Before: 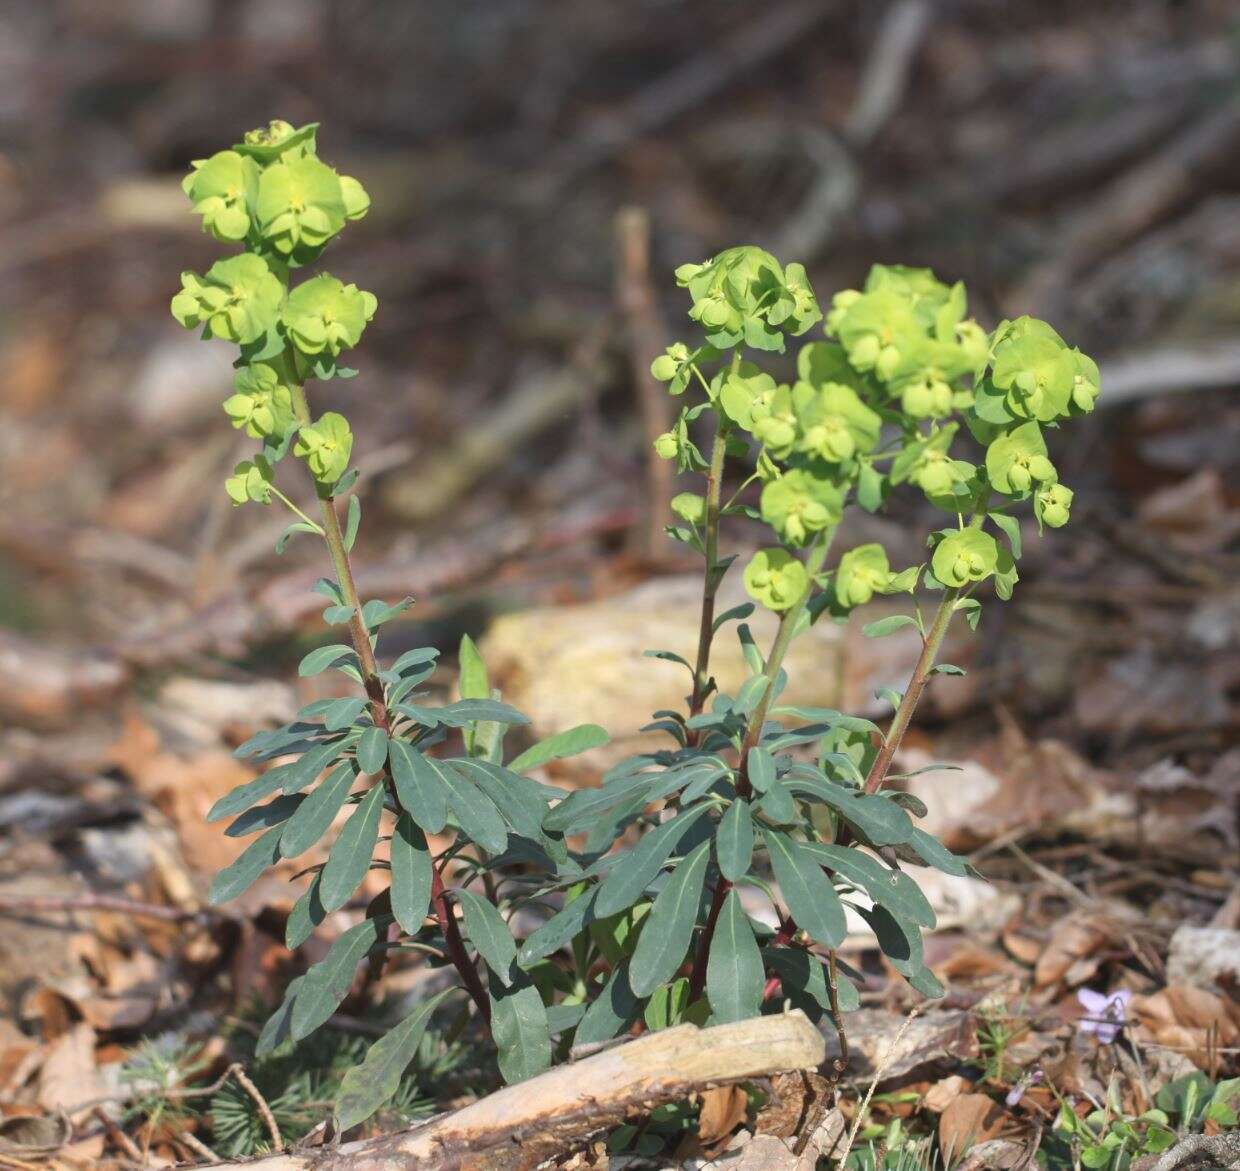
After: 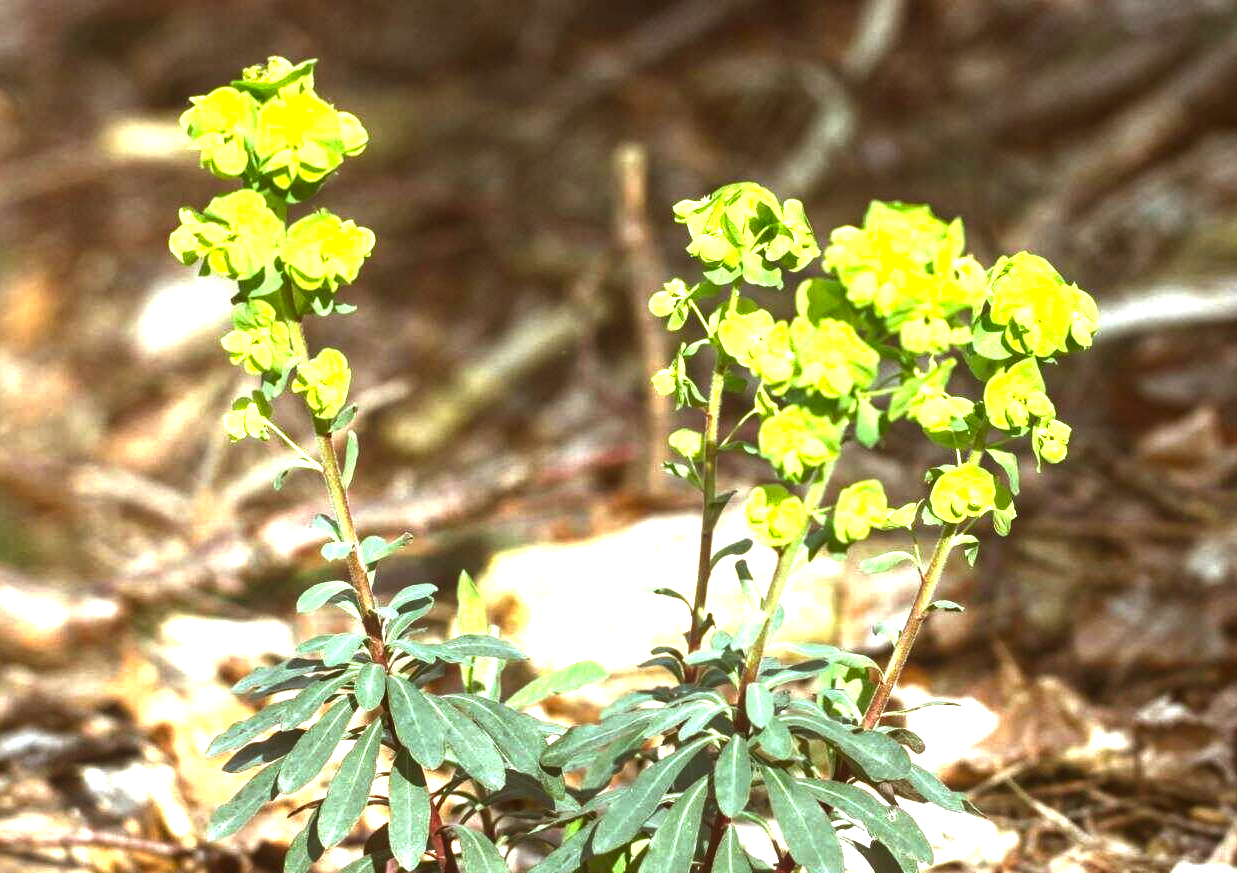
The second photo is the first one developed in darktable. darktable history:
crop: left 0.224%, top 5.477%, bottom 19.894%
local contrast: detail 110%
color balance rgb: global offset › chroma 0.098%, global offset › hue 249.43°, perceptual saturation grading › global saturation 20%, perceptual saturation grading › highlights -25.676%, perceptual saturation grading › shadows 25.566%, perceptual brilliance grading › highlights 74.868%, perceptual brilliance grading › shadows -29.519%
color correction: highlights a* -5.29, highlights b* 9.8, shadows a* 9.64, shadows b* 24.42
